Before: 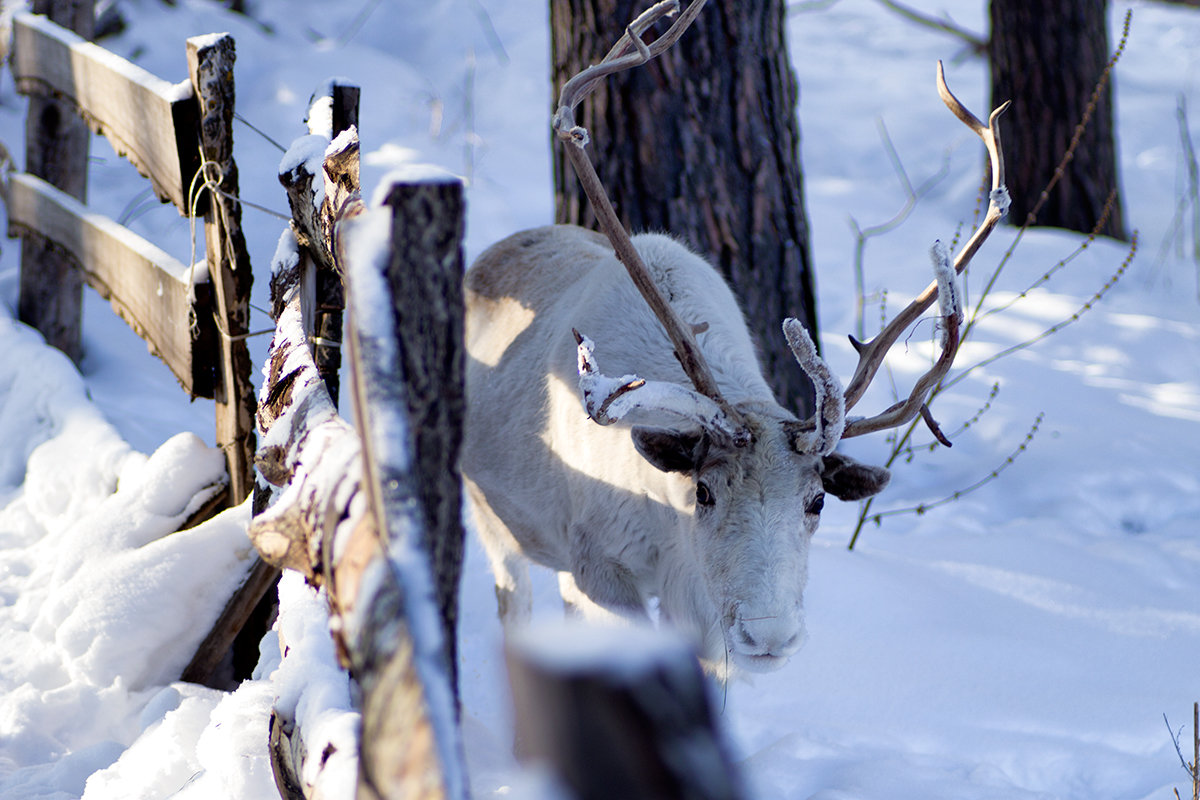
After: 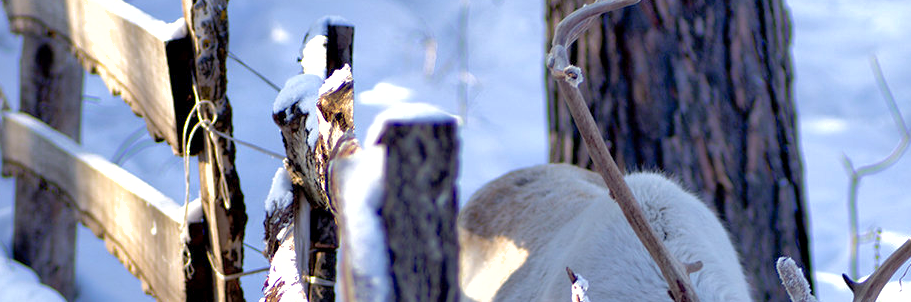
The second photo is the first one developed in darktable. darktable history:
shadows and highlights: highlights color adjustment 52.25%
color correction: highlights a* -0.109, highlights b* 0.123
exposure: black level correction 0.001, exposure 0.499 EV, compensate exposure bias true, compensate highlight preservation false
crop: left 0.555%, top 7.646%, right 23.525%, bottom 54.562%
